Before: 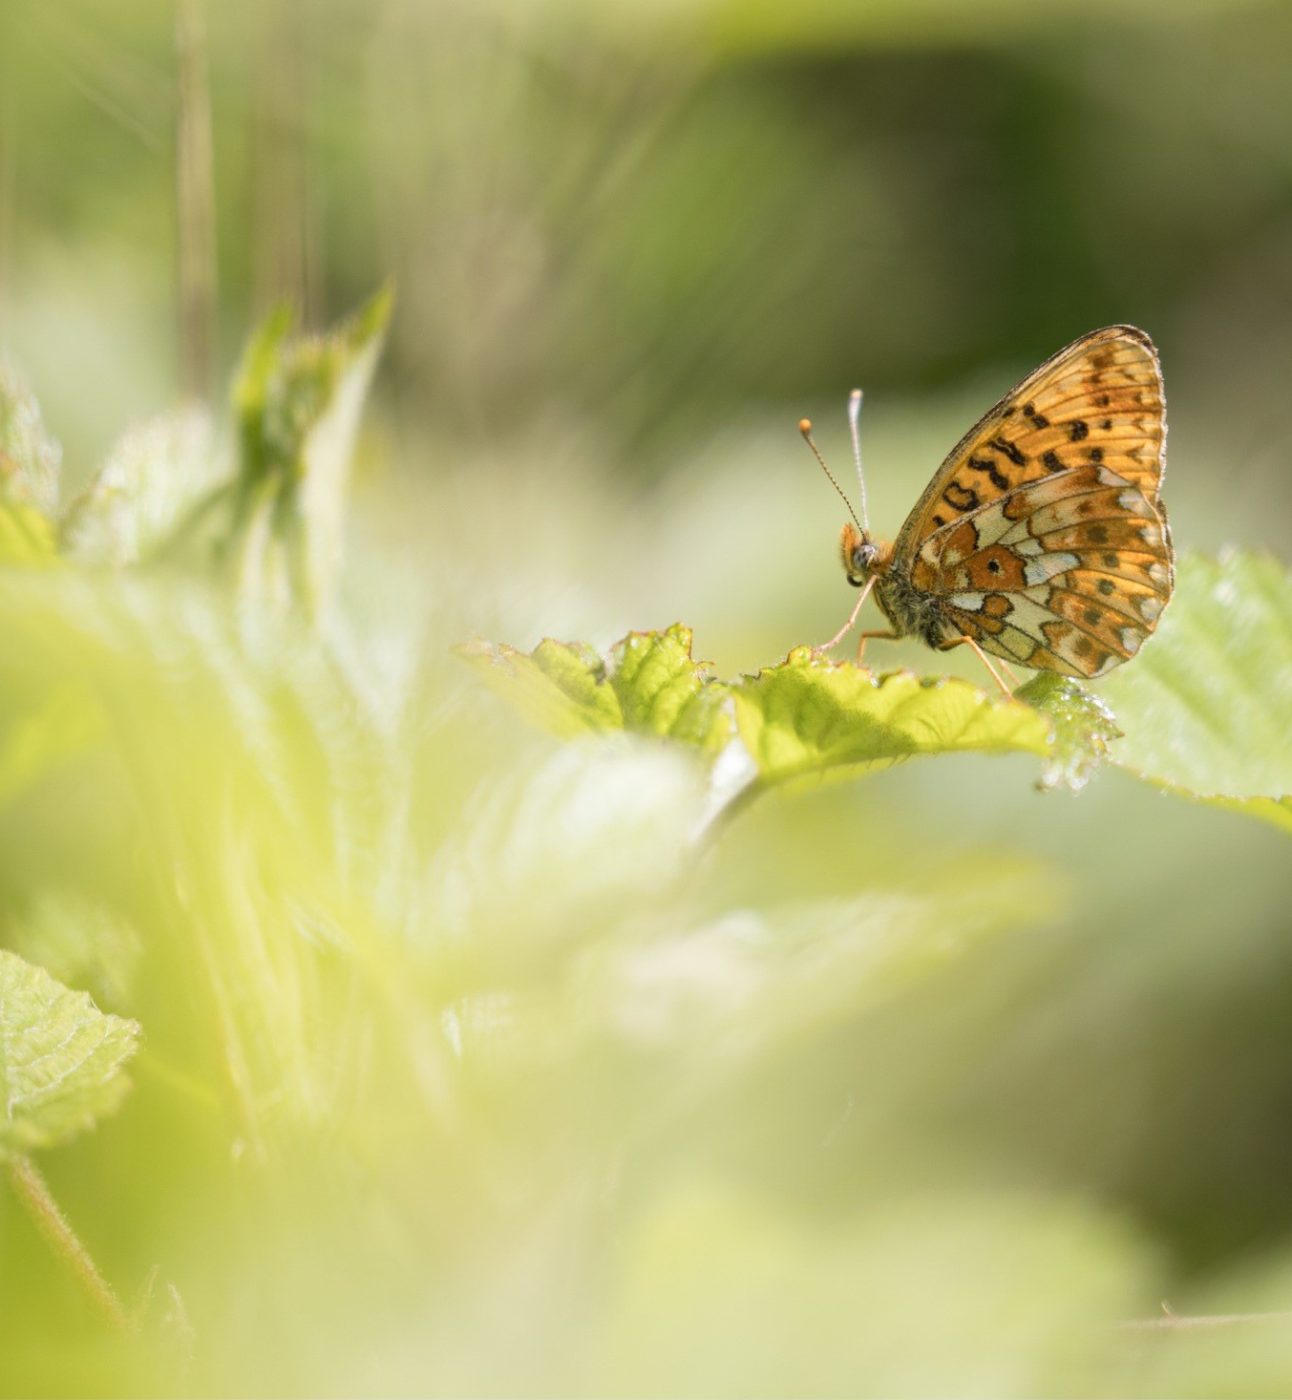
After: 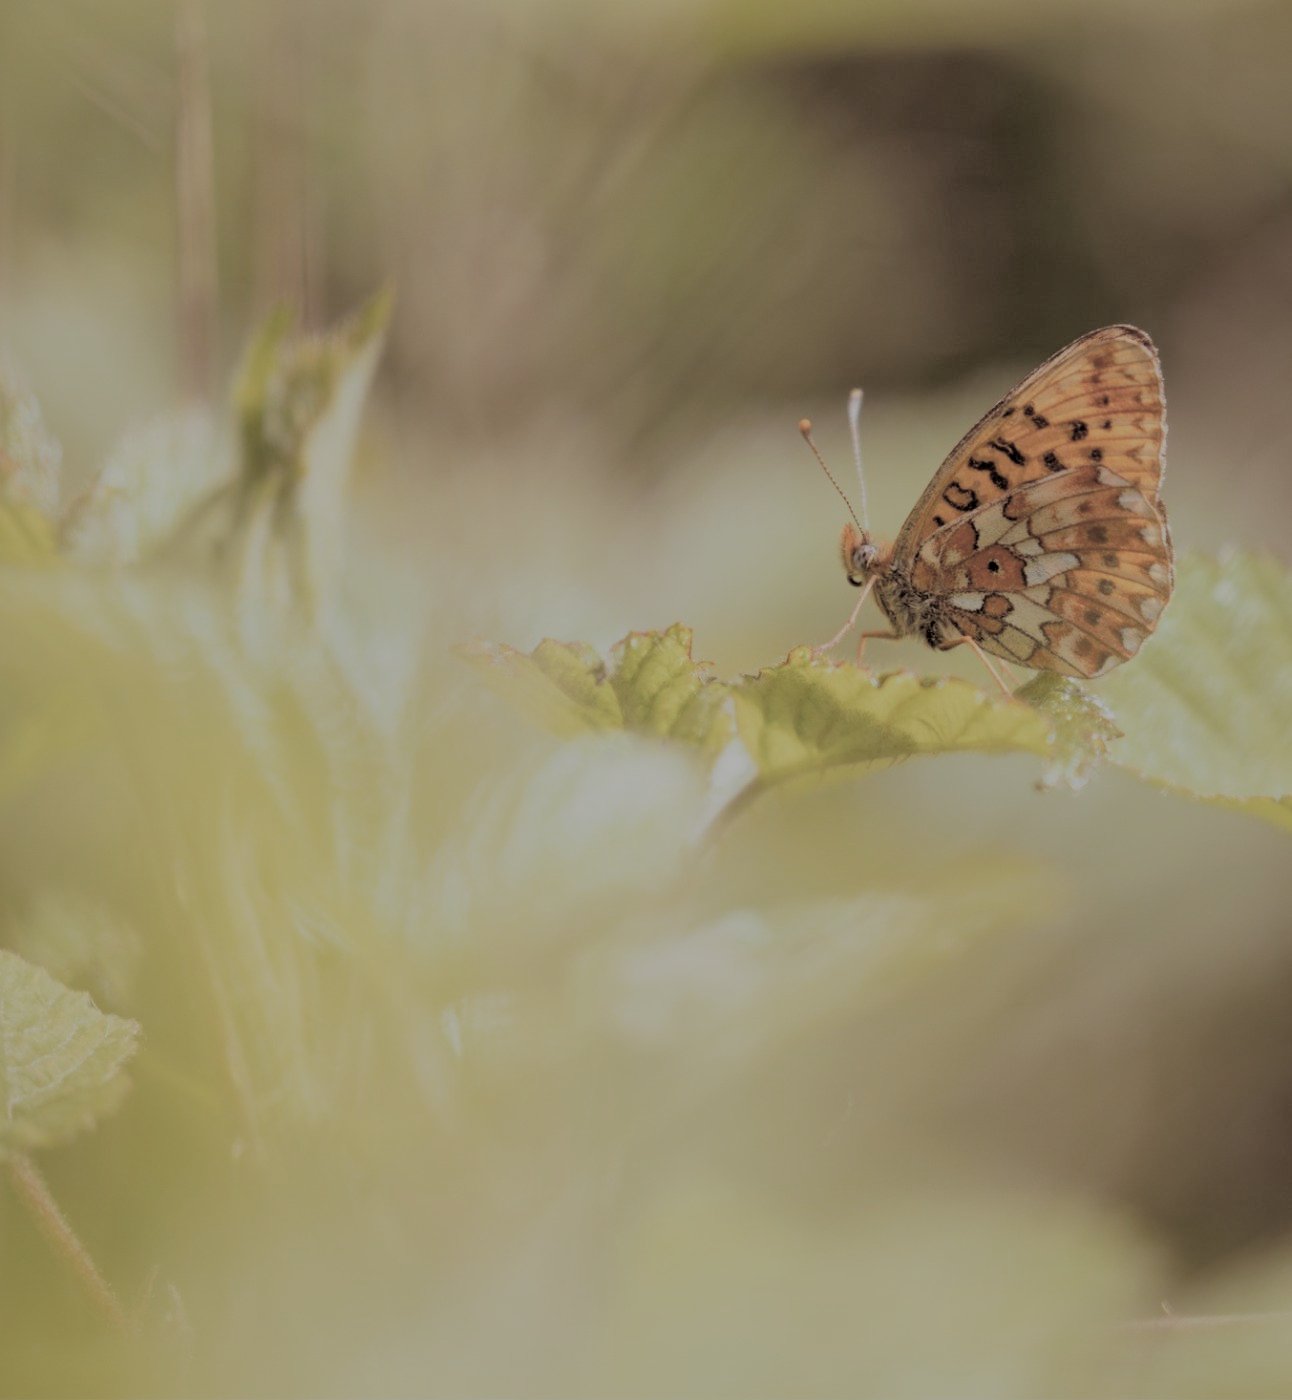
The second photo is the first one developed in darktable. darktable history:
filmic rgb: black relative exposure -4.42 EV, white relative exposure 6.58 EV, hardness 1.85, contrast 0.5
split-toning: shadows › saturation 0.24, highlights › hue 54°, highlights › saturation 0.24
